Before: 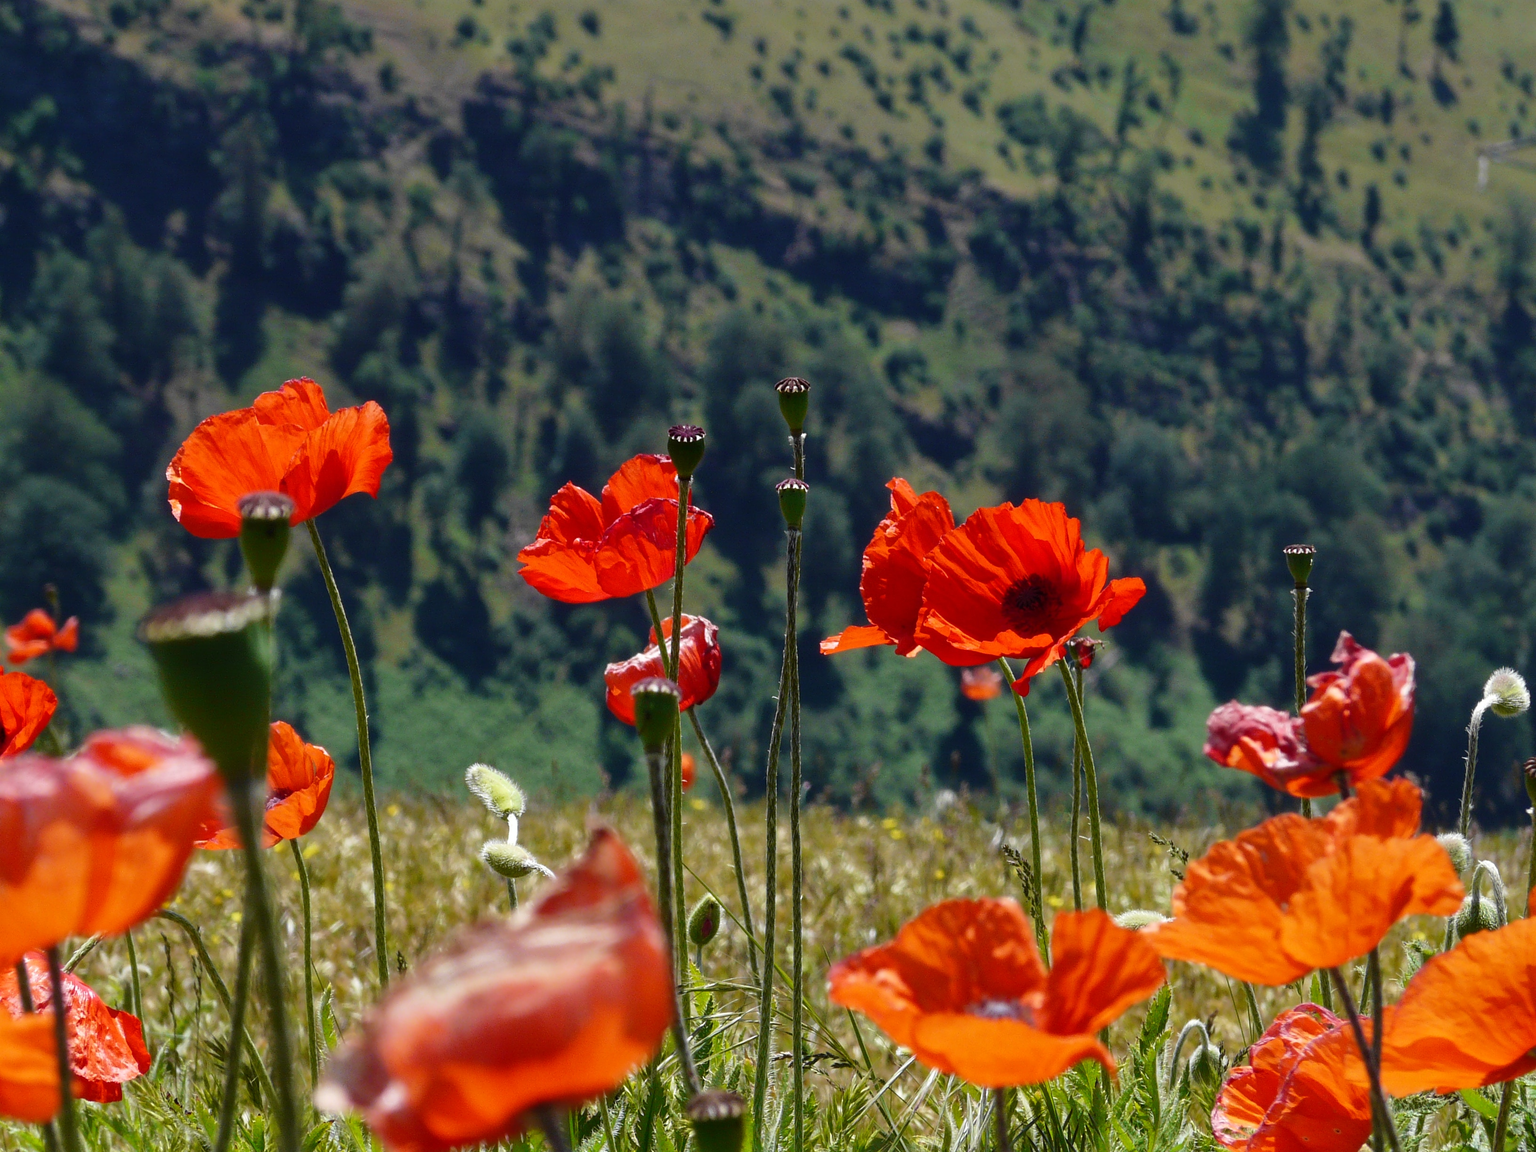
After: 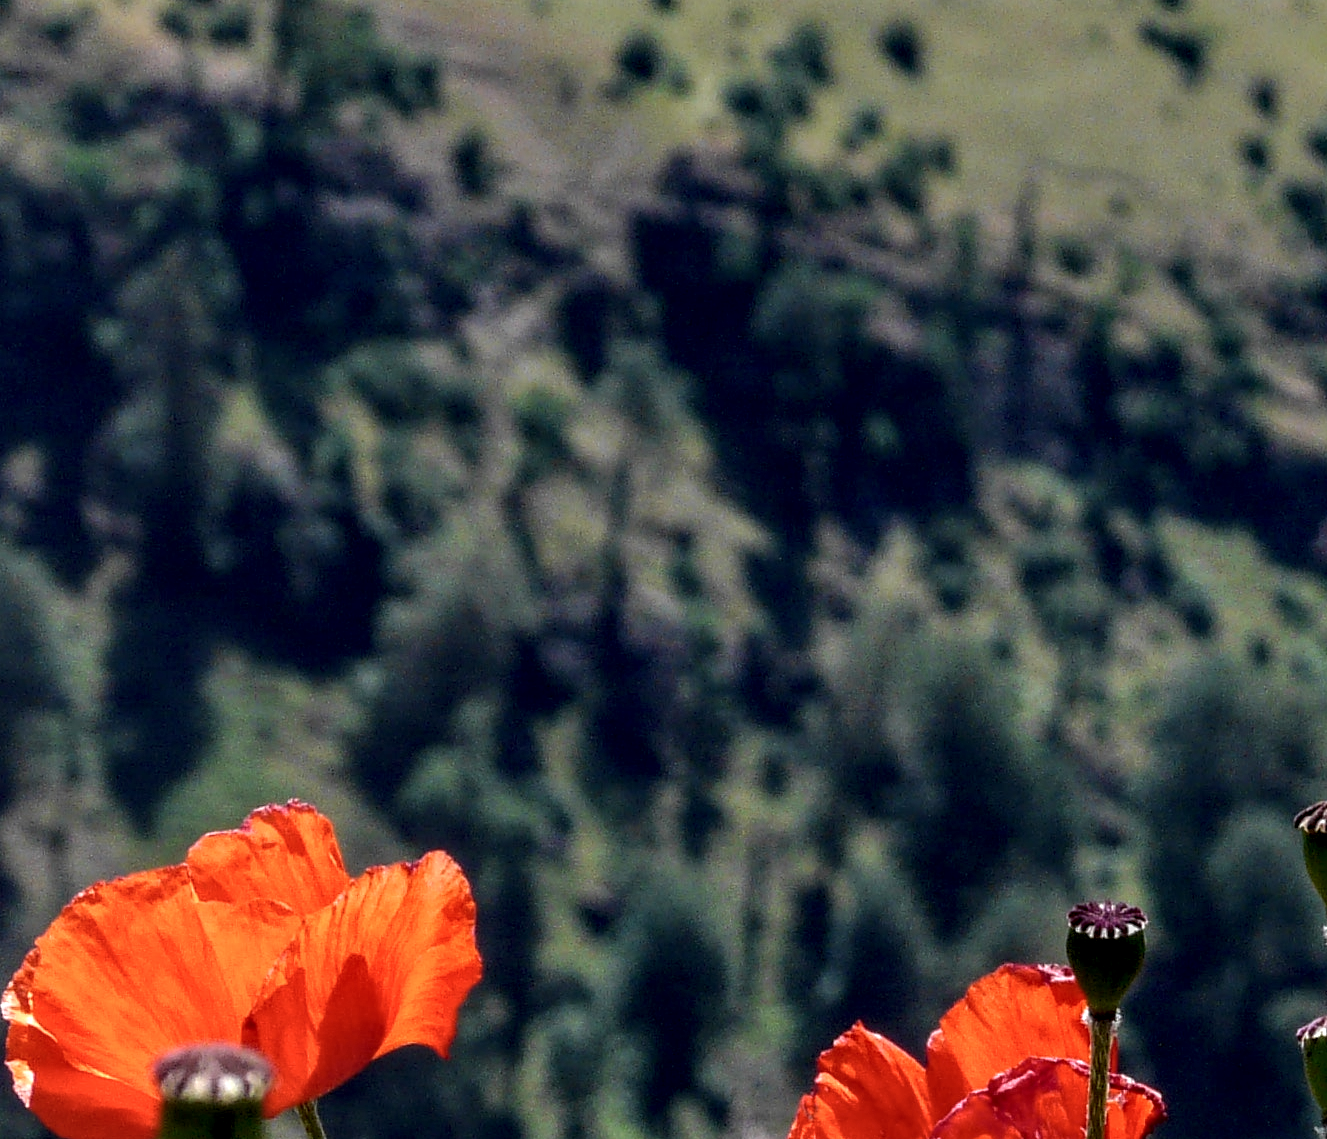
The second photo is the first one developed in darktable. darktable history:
crop and rotate: left 10.8%, top 0.069%, right 48.516%, bottom 53.383%
local contrast: highlights 5%, shadows 7%, detail 182%
